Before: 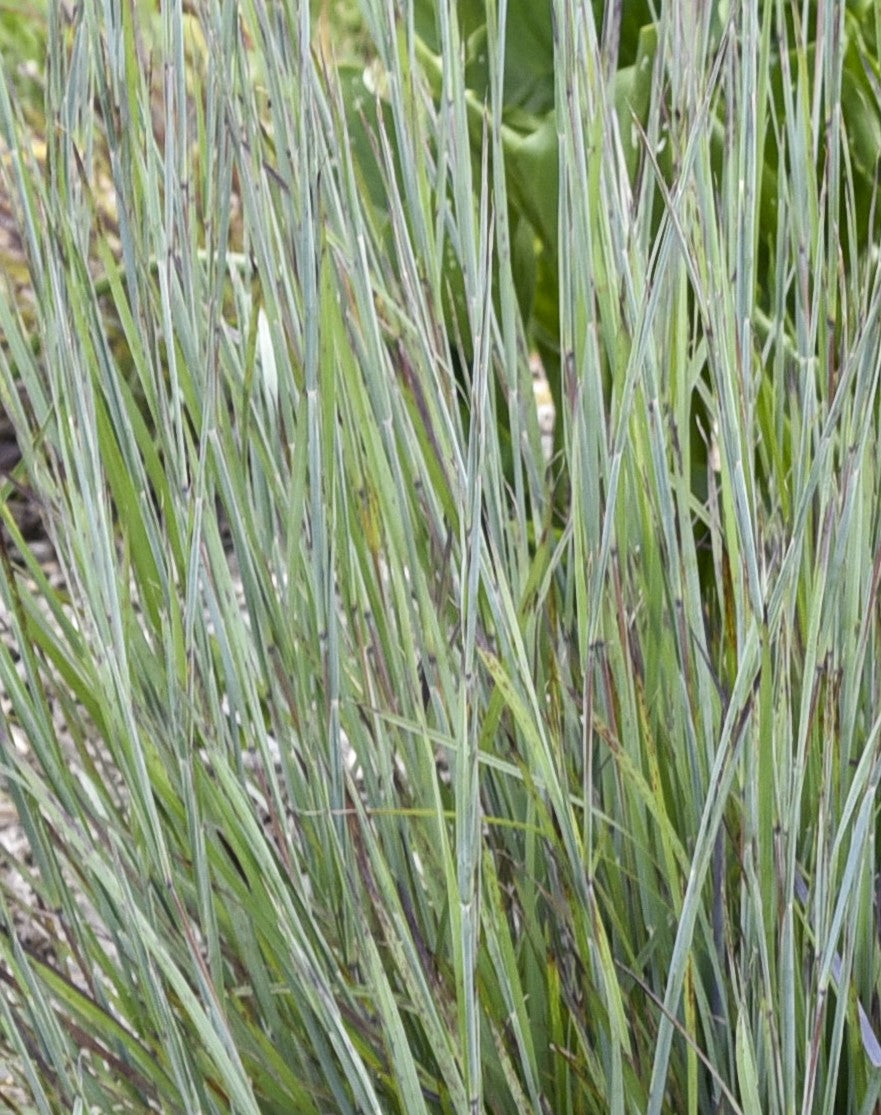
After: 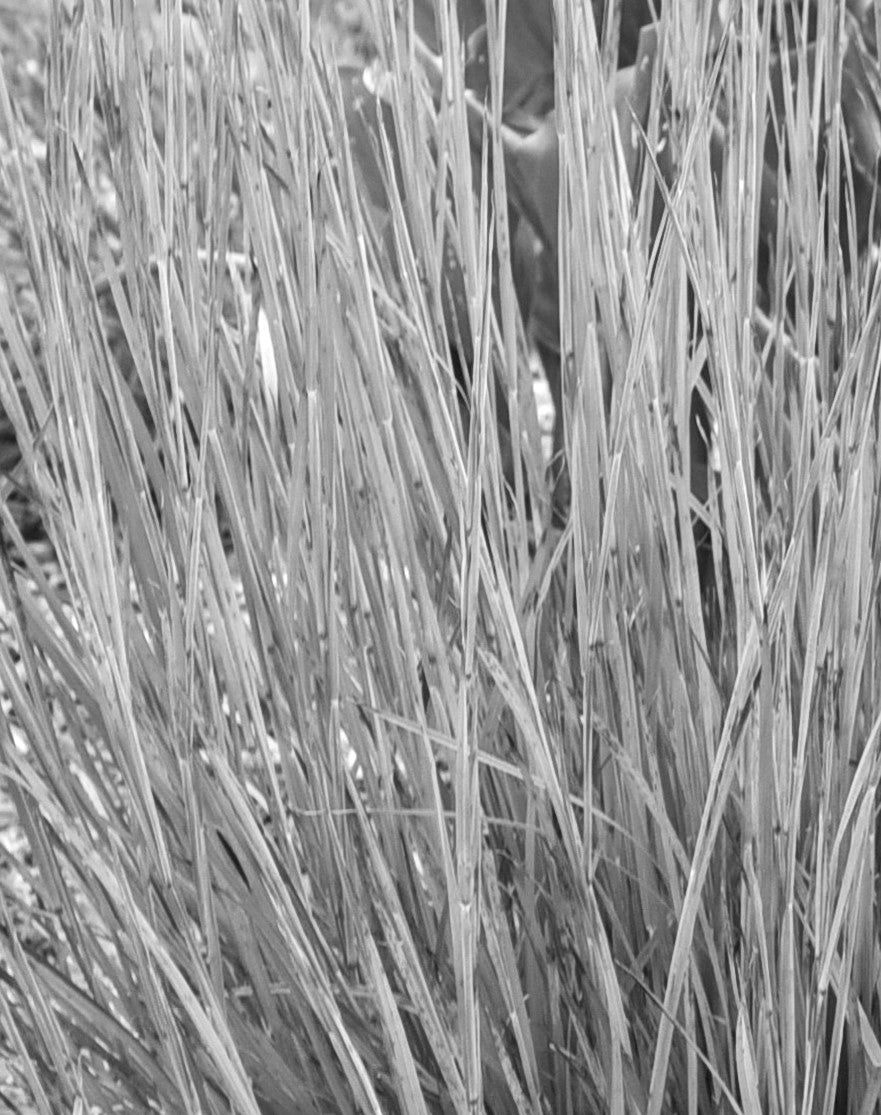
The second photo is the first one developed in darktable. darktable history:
white balance: red 0.98, blue 1.61
monochrome: on, module defaults
